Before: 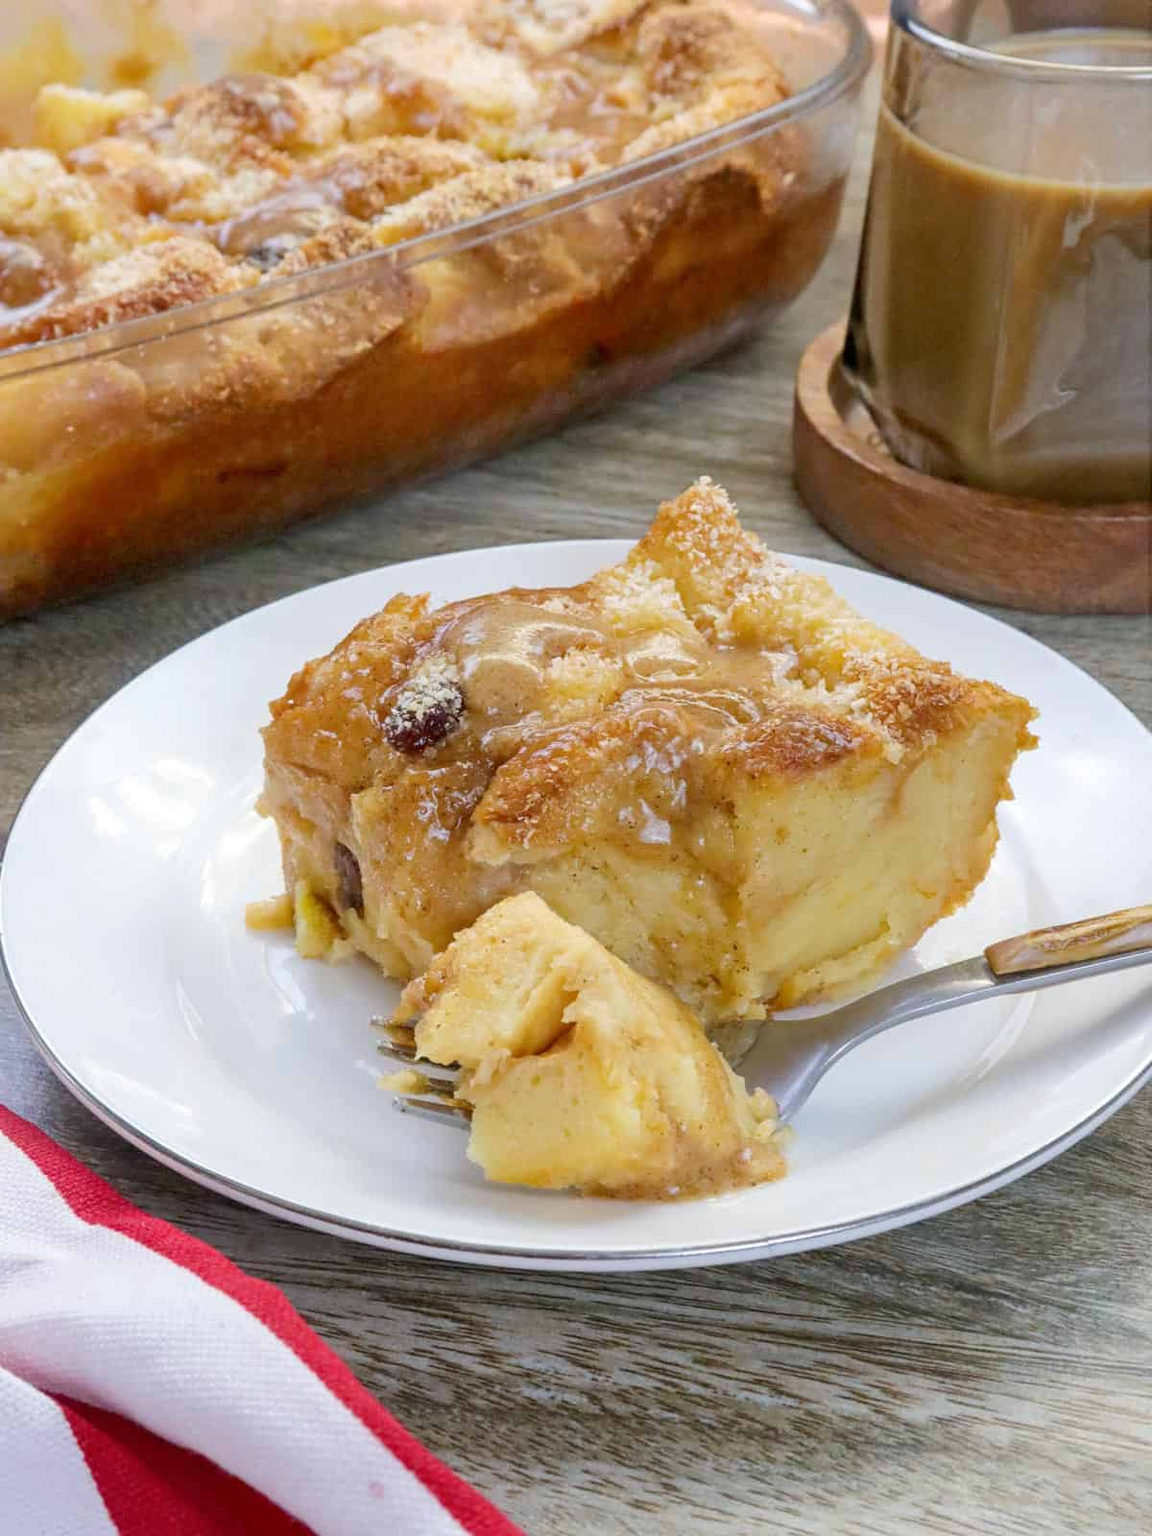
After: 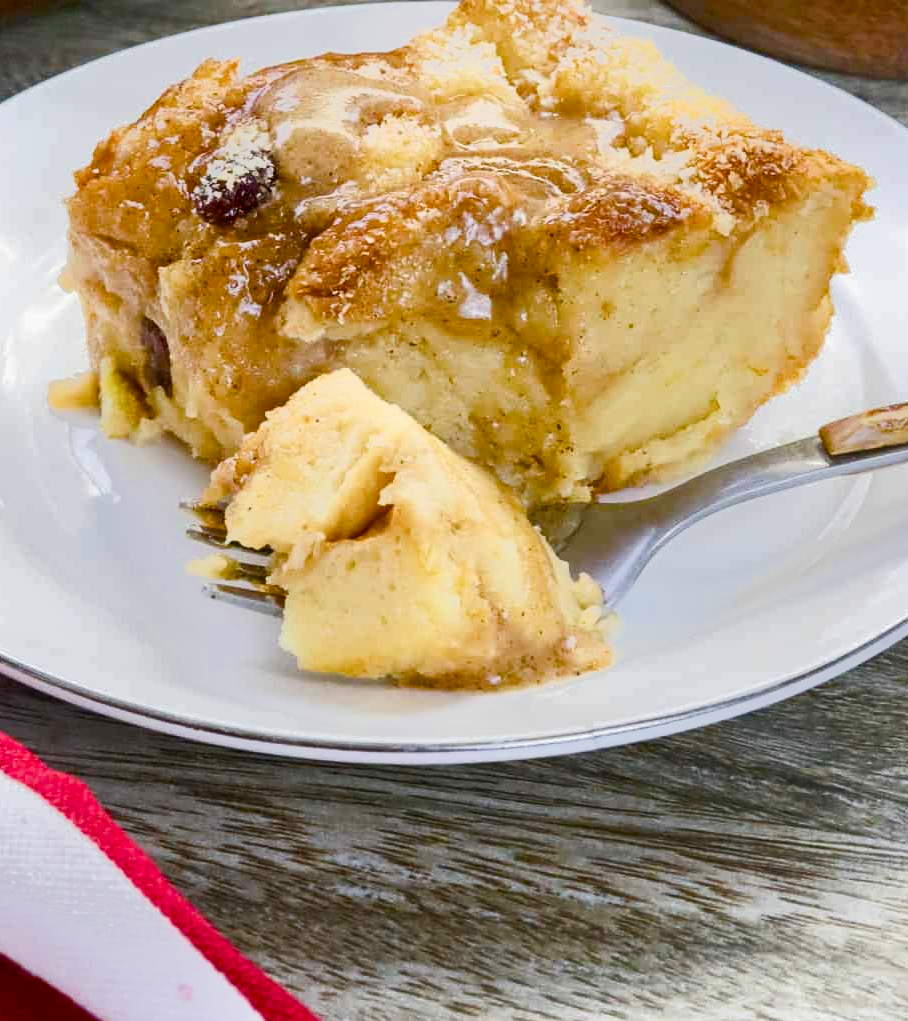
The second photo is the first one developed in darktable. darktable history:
tone equalizer: -7 EV -0.63 EV, -6 EV 1 EV, -5 EV -0.45 EV, -4 EV 0.43 EV, -3 EV 0.41 EV, -2 EV 0.15 EV, -1 EV -0.15 EV, +0 EV -0.39 EV, smoothing diameter 25%, edges refinement/feathering 10, preserve details guided filter
crop and rotate: left 17.299%, top 35.115%, right 7.015%, bottom 1.024%
color balance rgb: perceptual saturation grading › highlights -29.58%, perceptual saturation grading › mid-tones 29.47%, perceptual saturation grading › shadows 59.73%, perceptual brilliance grading › global brilliance -17.79%, perceptual brilliance grading › highlights 28.73%, global vibrance 15.44%
exposure: compensate highlight preservation false
